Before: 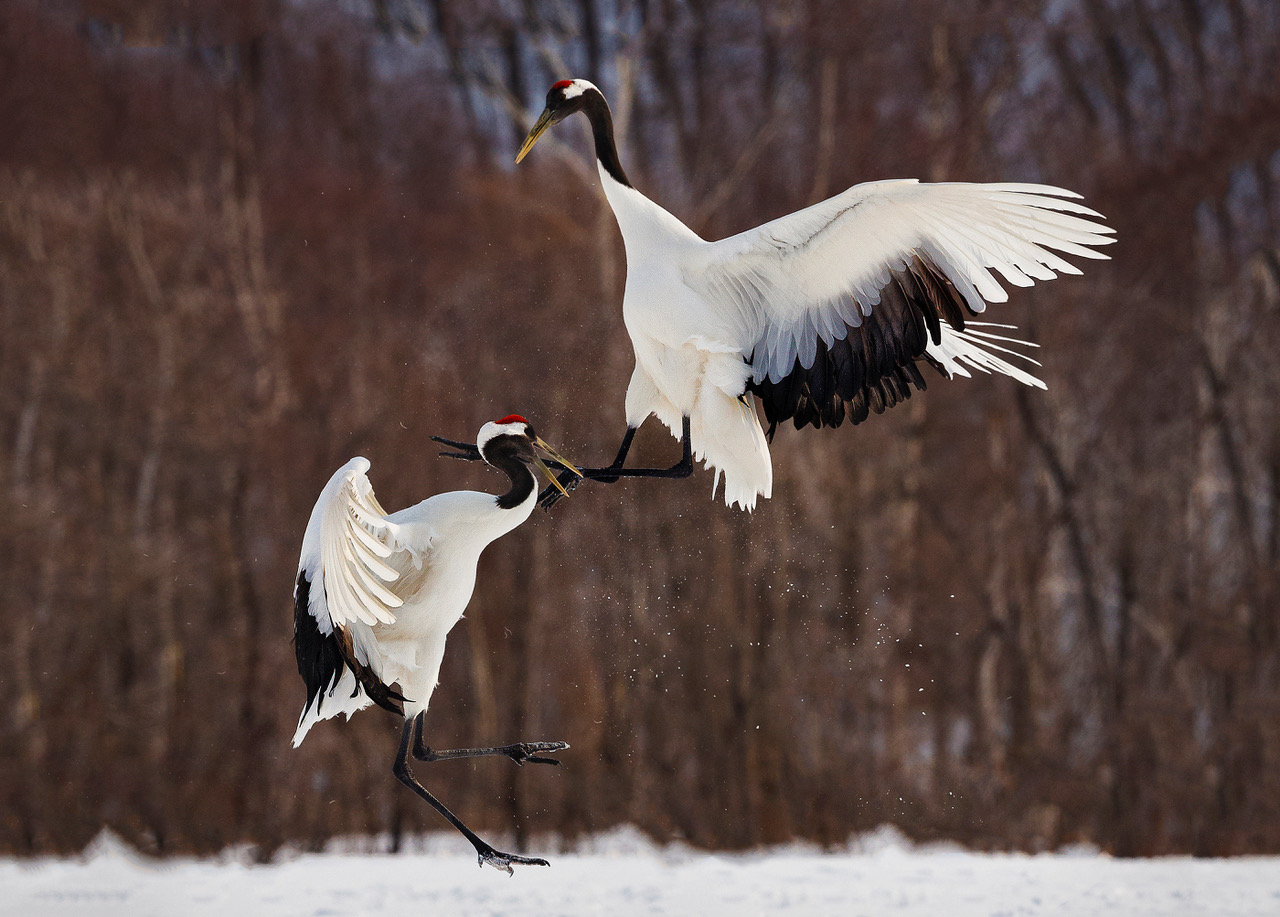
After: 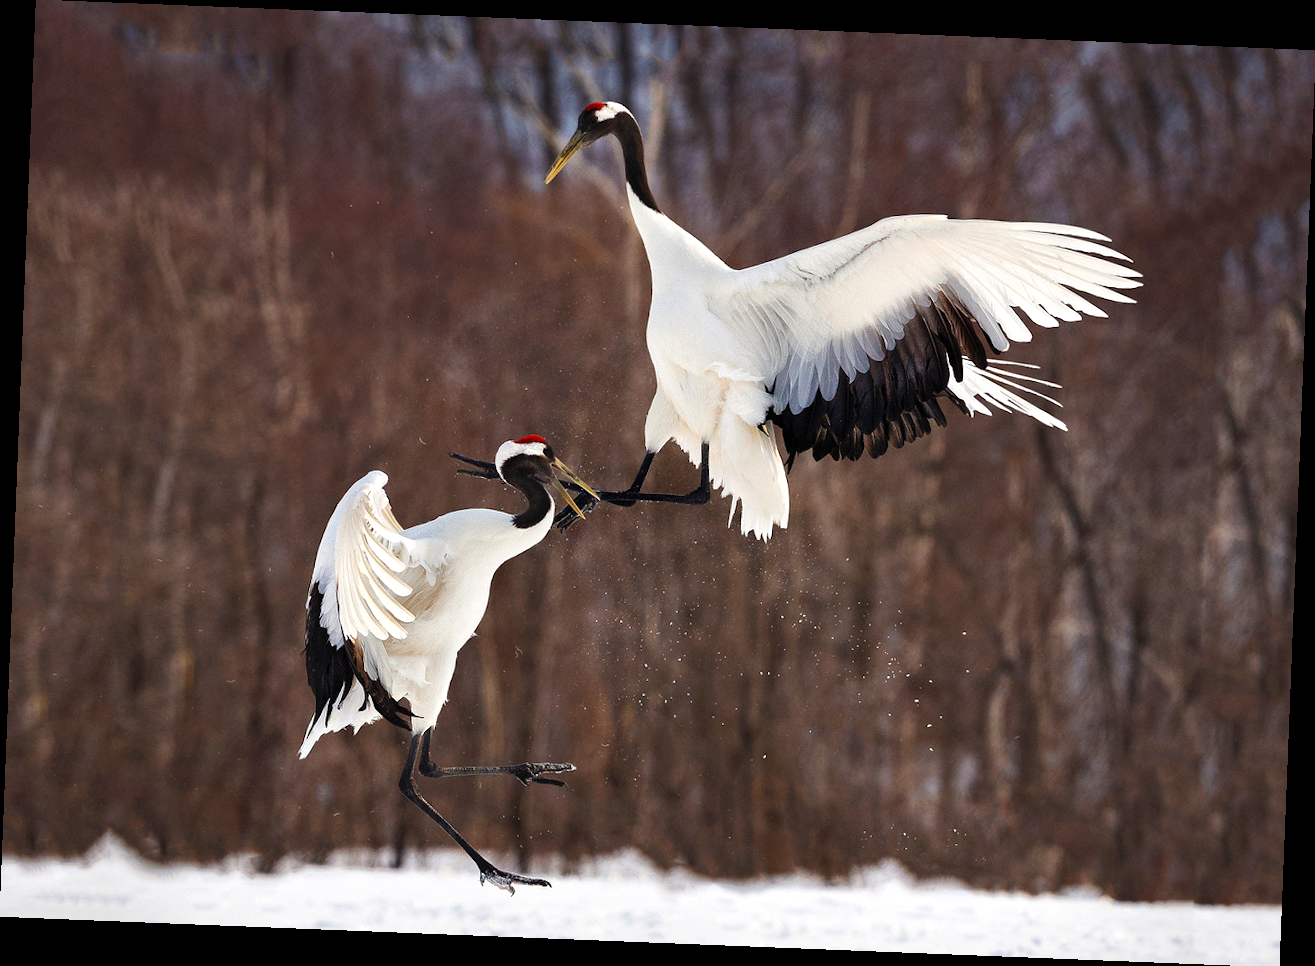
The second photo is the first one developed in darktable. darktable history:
rotate and perspective: rotation 2.27°, automatic cropping off
exposure: exposure 0.375 EV, compensate highlight preservation false
